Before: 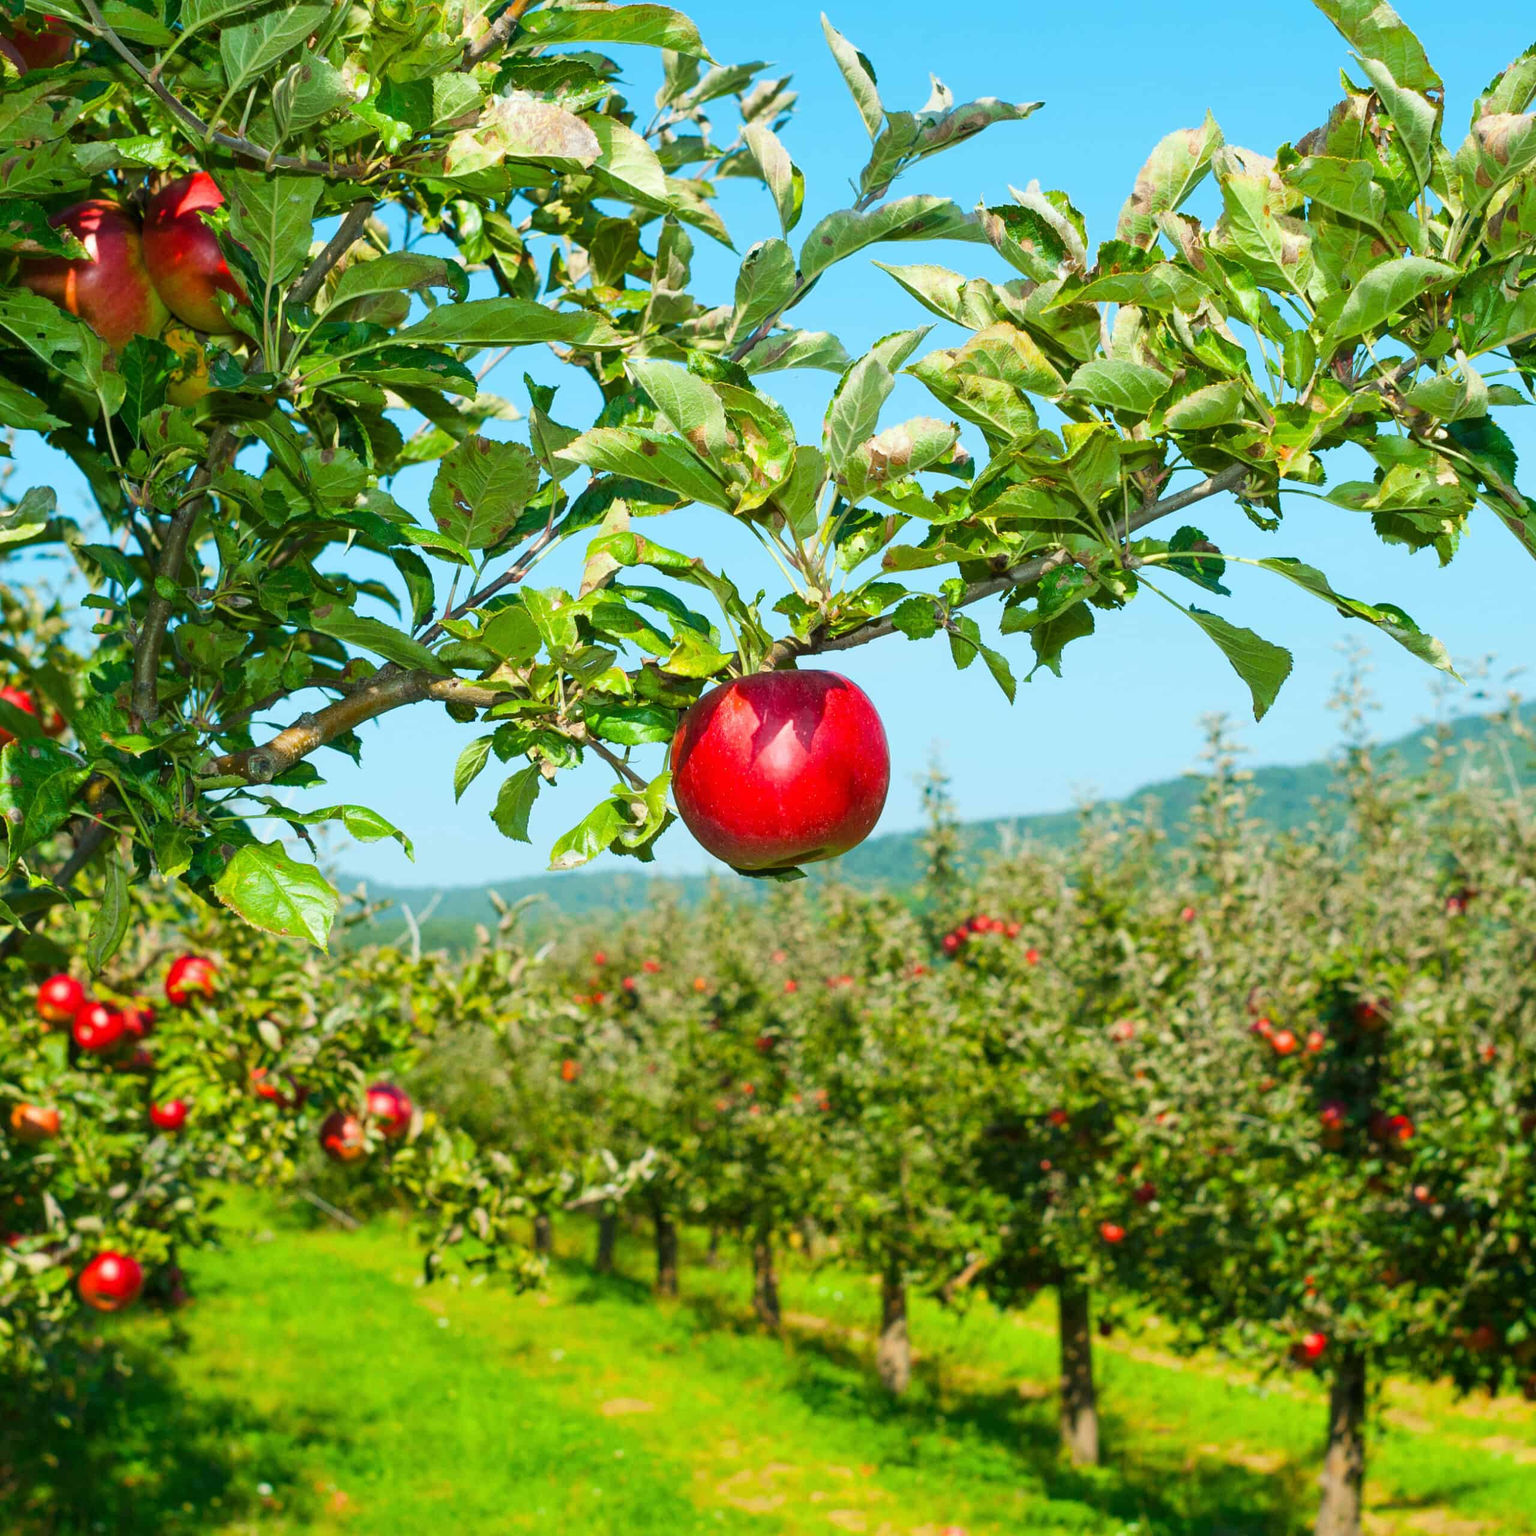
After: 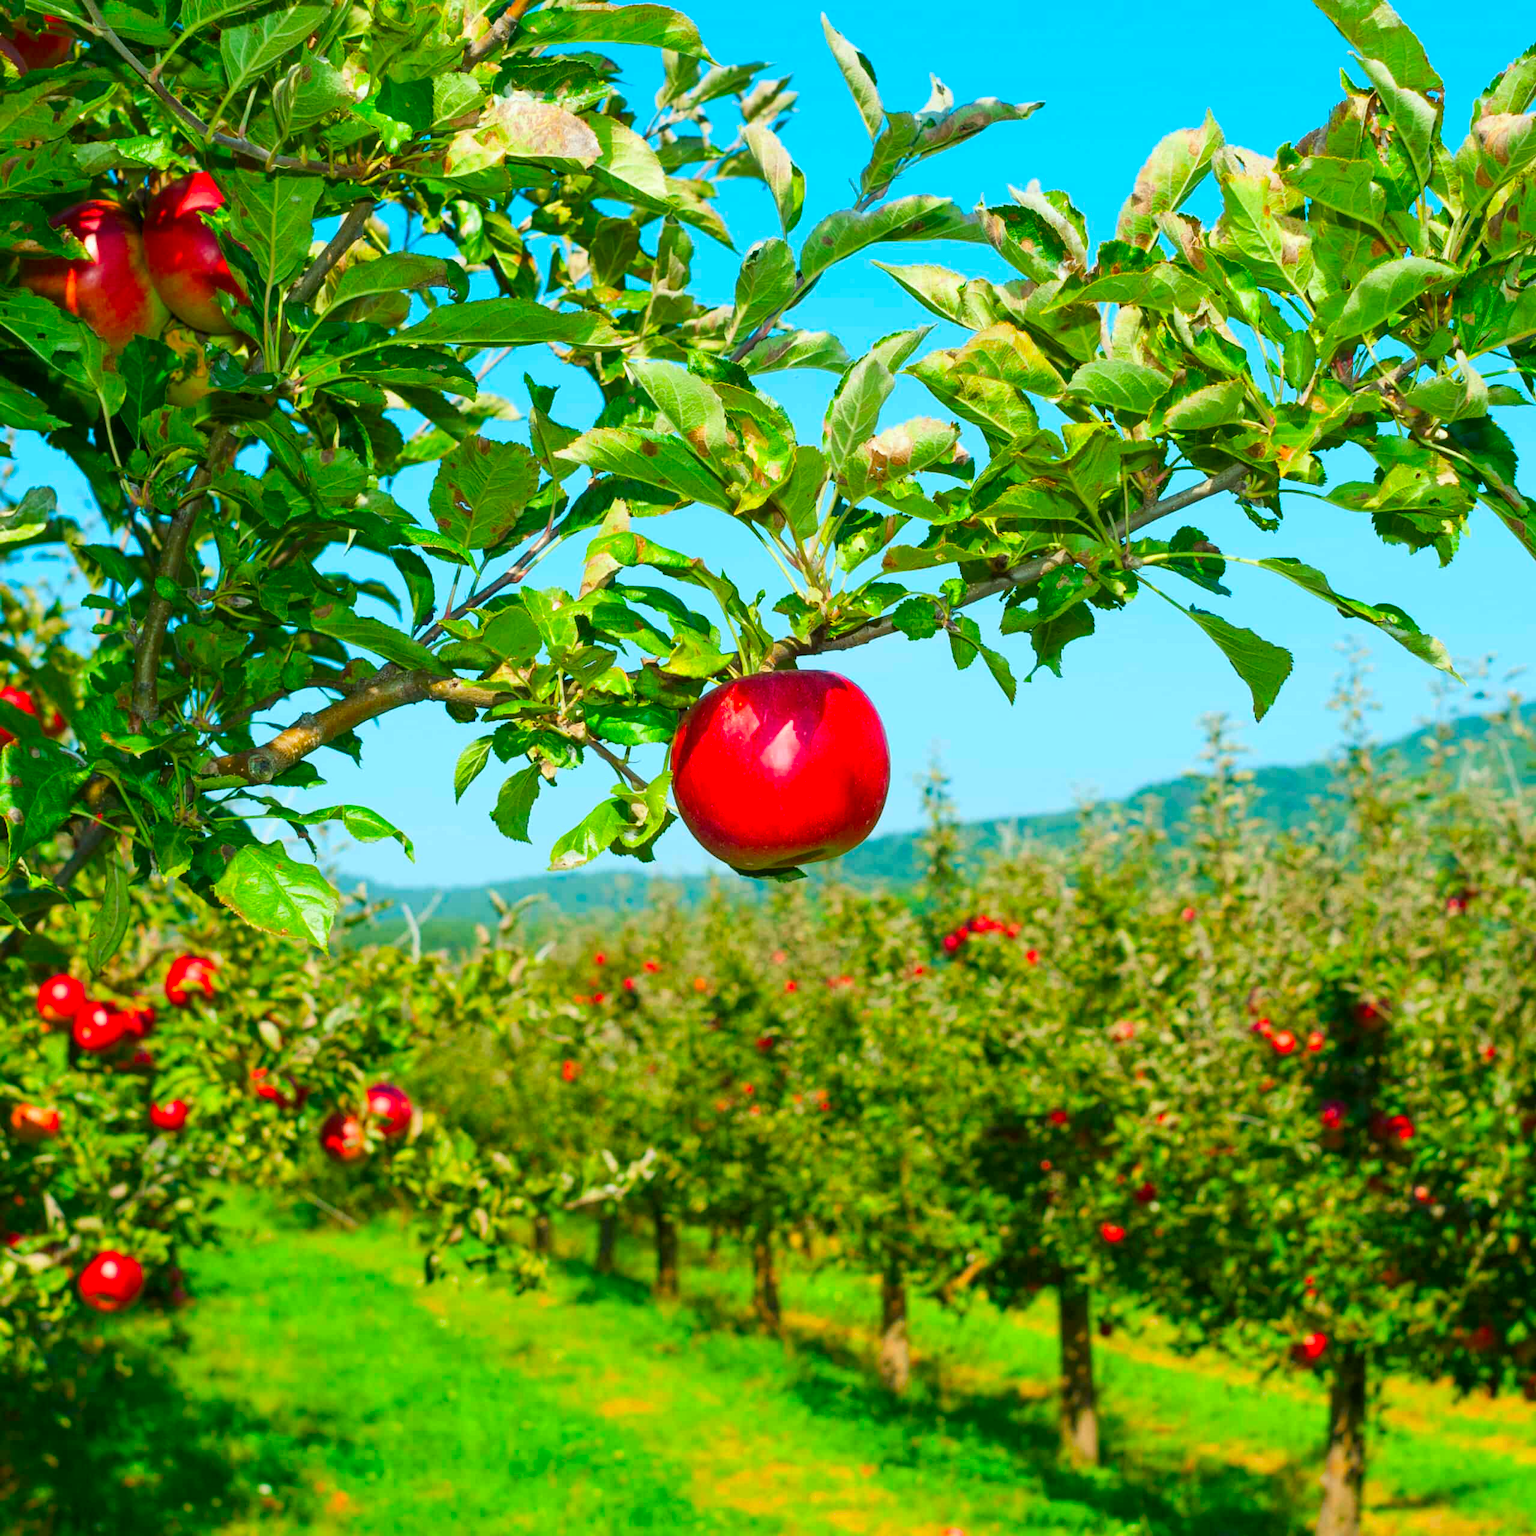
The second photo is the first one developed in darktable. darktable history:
contrast brightness saturation: saturation 0.495
